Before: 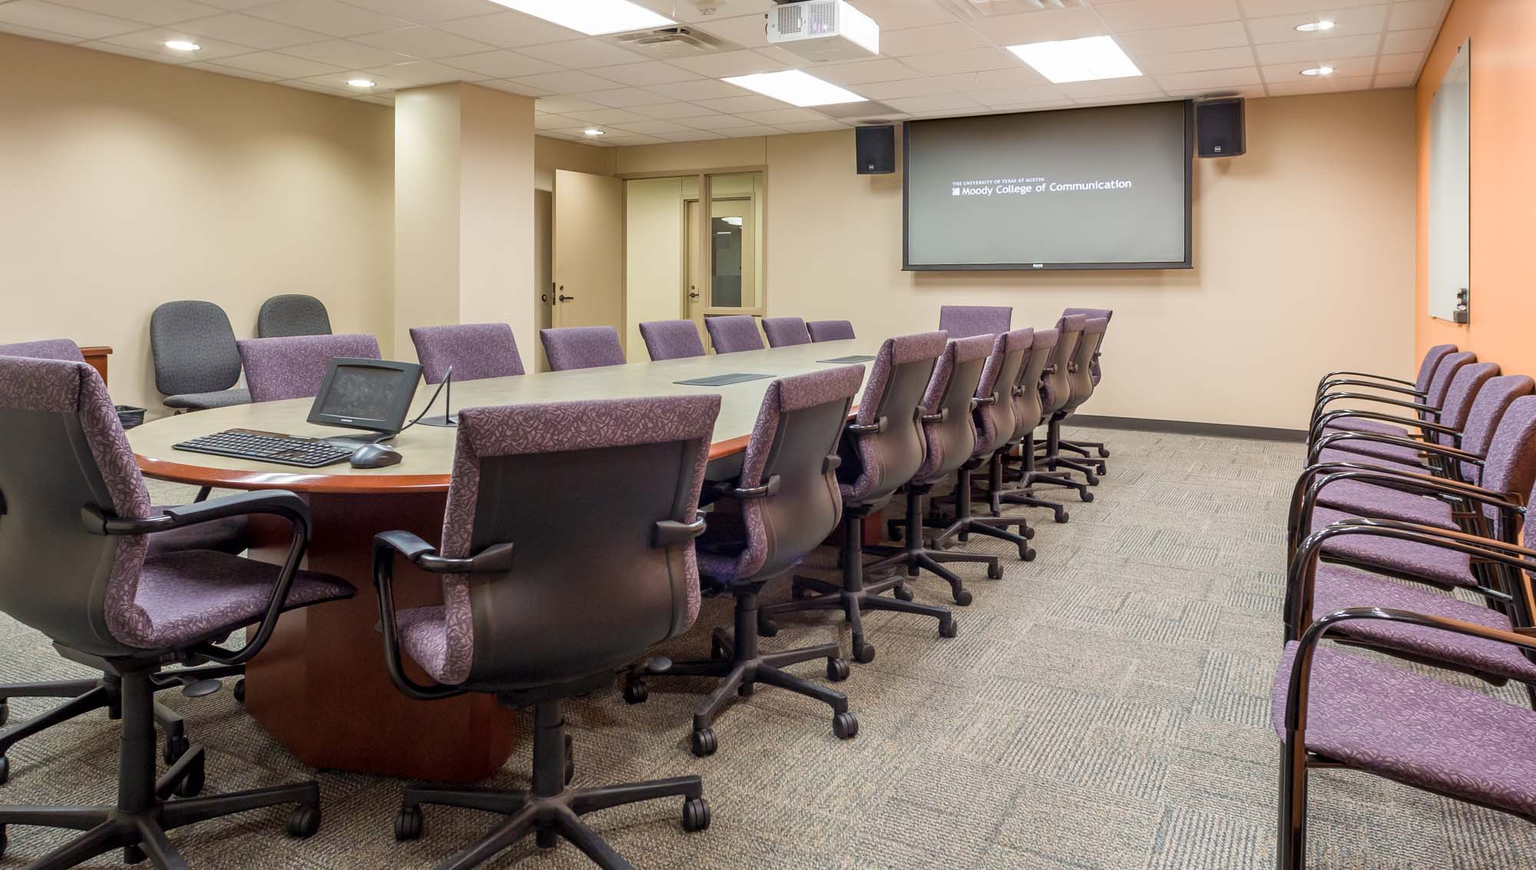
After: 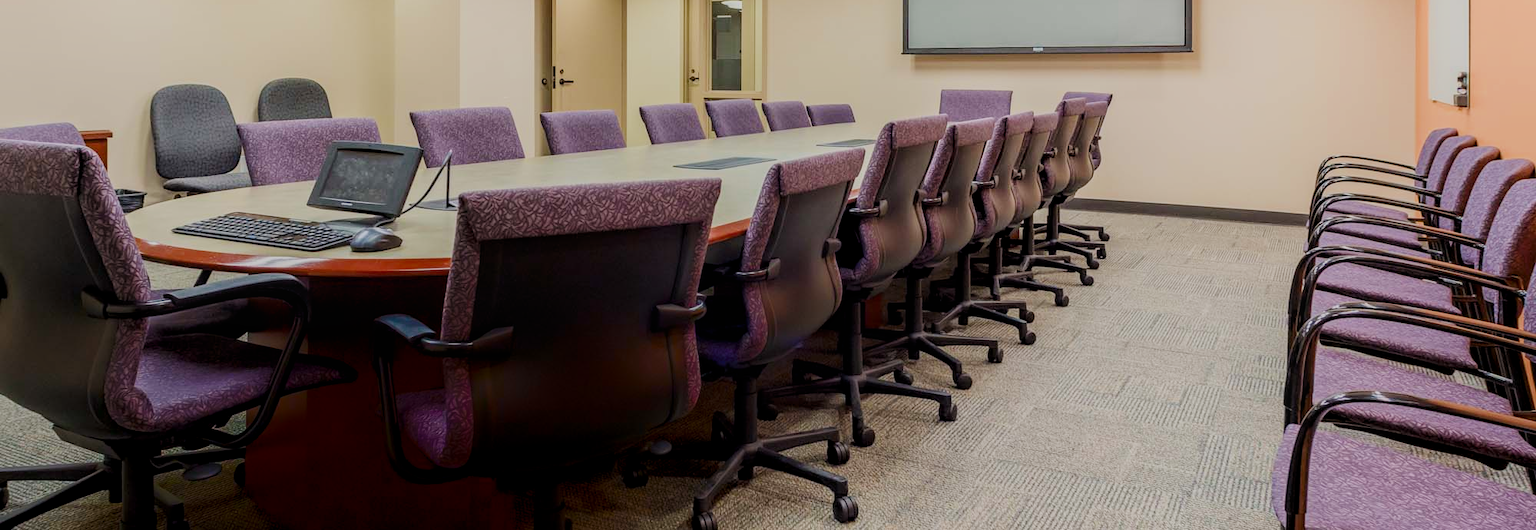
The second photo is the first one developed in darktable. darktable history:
crop and rotate: top 24.924%, bottom 14.038%
filmic rgb: black relative exposure -6.21 EV, white relative exposure 6.97 EV, hardness 2.23, color science v4 (2020), iterations of high-quality reconstruction 10
color zones: curves: ch0 [(0.25, 0.5) (0.636, 0.25) (0.75, 0.5)]
tone equalizer: on, module defaults
exposure: exposure 0.481 EV, compensate highlight preservation false
local contrast: detail 118%
contrast brightness saturation: contrast 0.067, brightness -0.141, saturation 0.12
shadows and highlights: shadows -69.55, highlights 34.91, highlights color adjustment 41.7%, soften with gaussian
